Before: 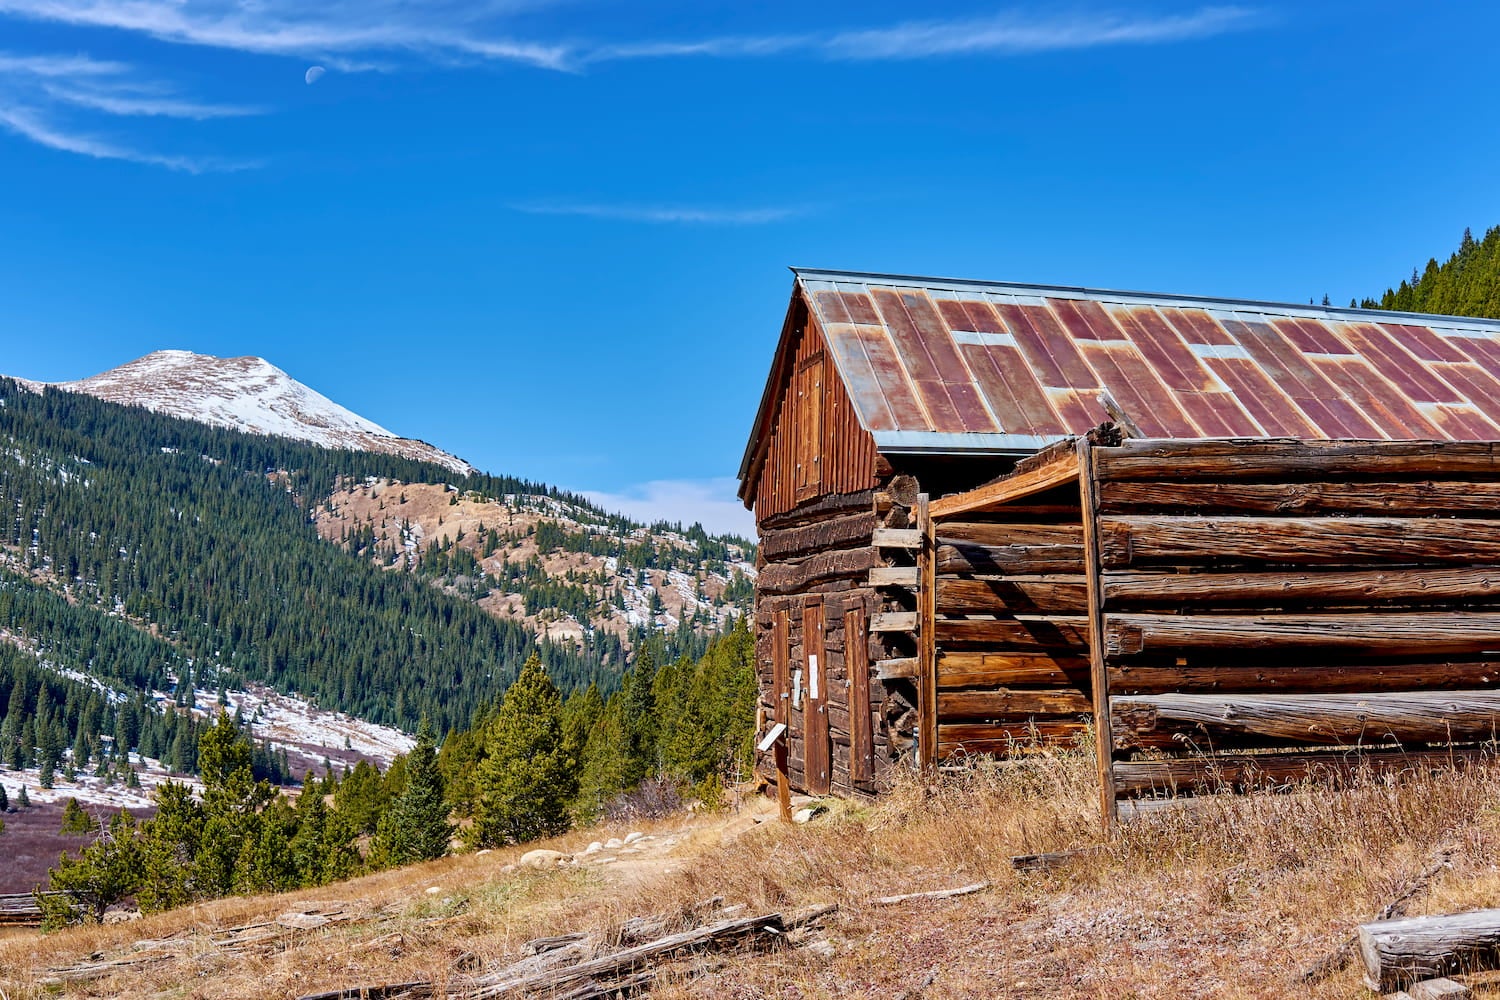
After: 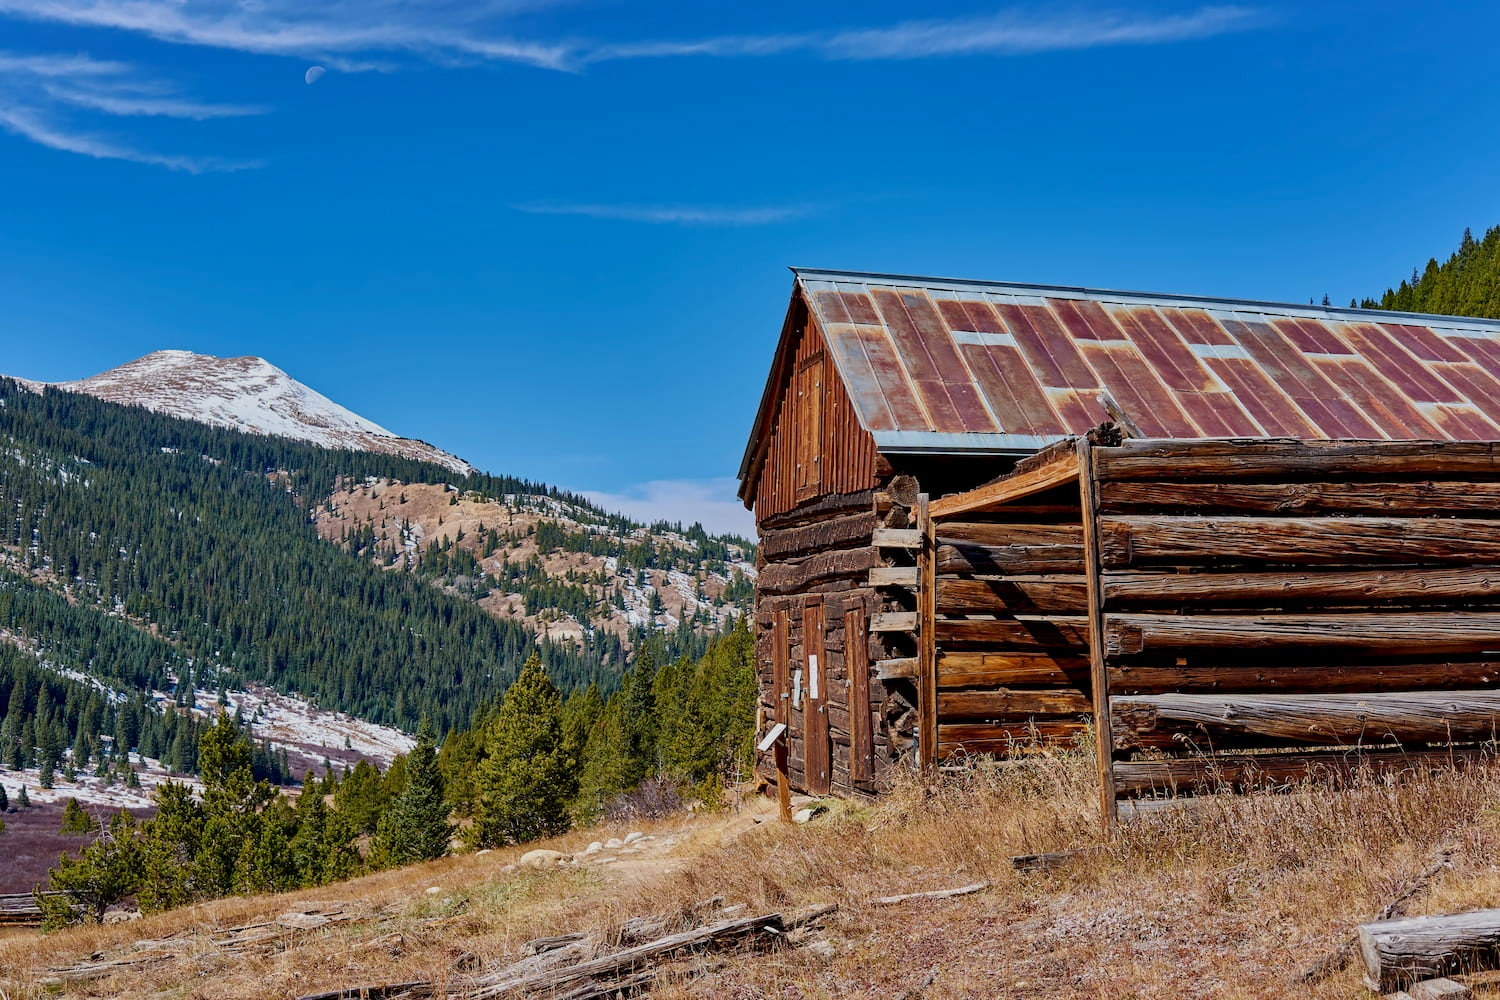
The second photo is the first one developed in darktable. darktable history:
haze removal: strength 0.087, adaptive false
exposure: exposure -0.402 EV, compensate exposure bias true, compensate highlight preservation false
